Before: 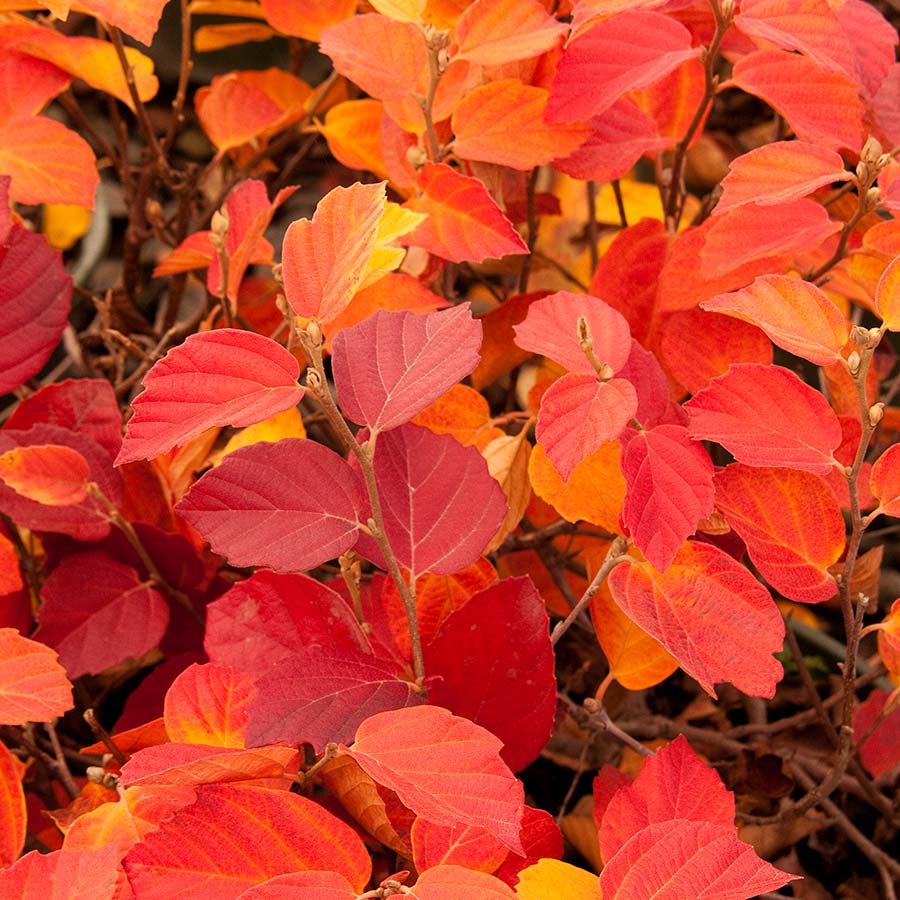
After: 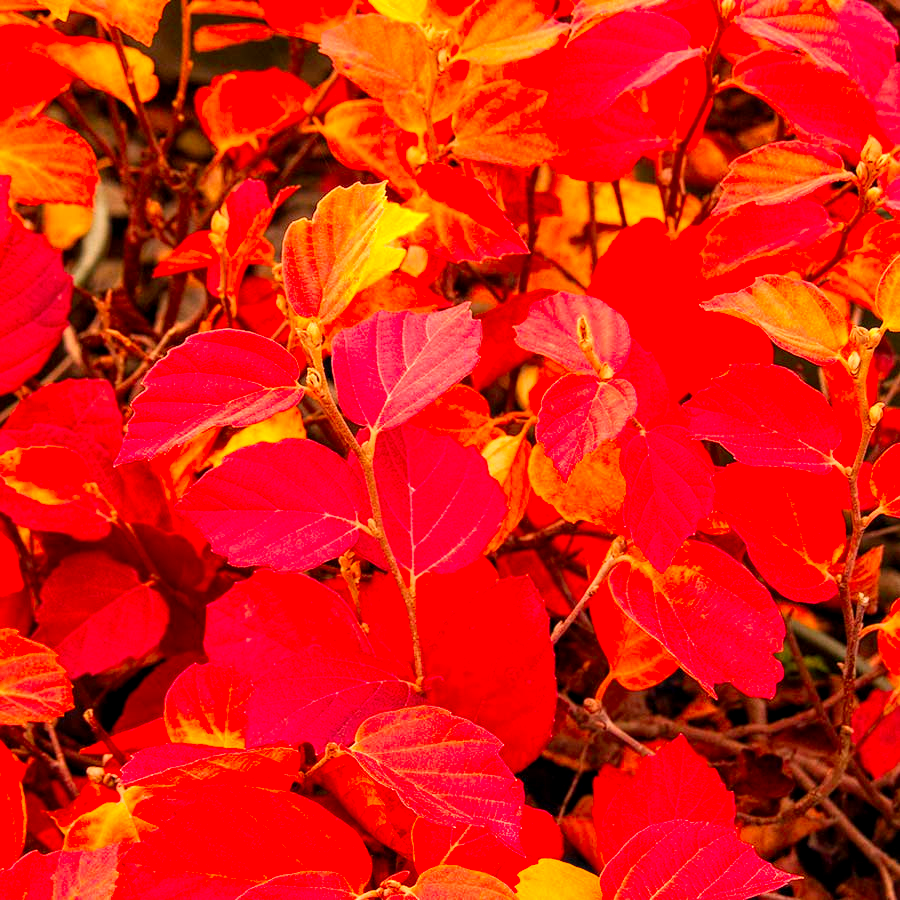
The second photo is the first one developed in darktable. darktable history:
local contrast: detail 130%
base curve: exposure shift 0, preserve colors none
contrast brightness saturation: contrast 0.2, brightness 0.2, saturation 0.8
